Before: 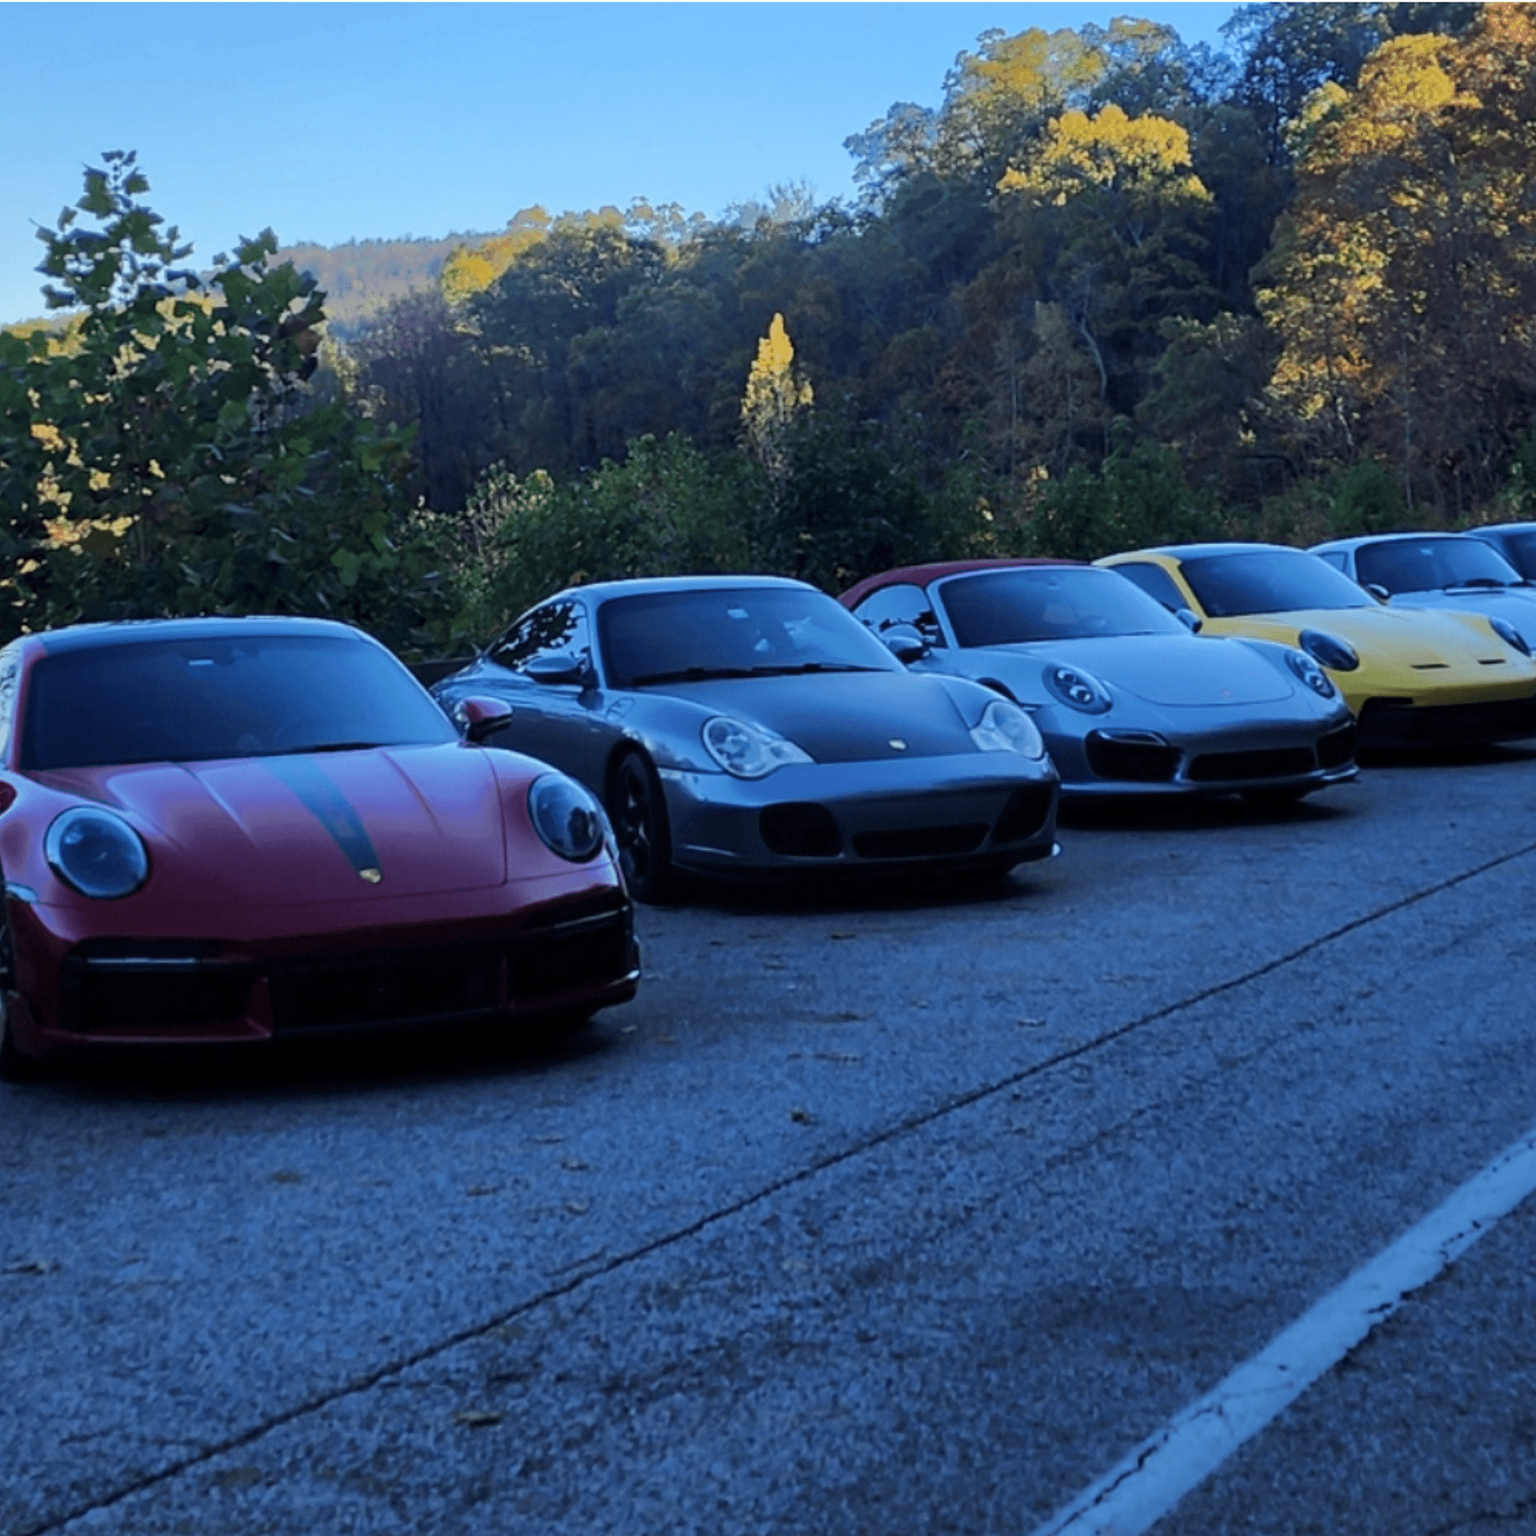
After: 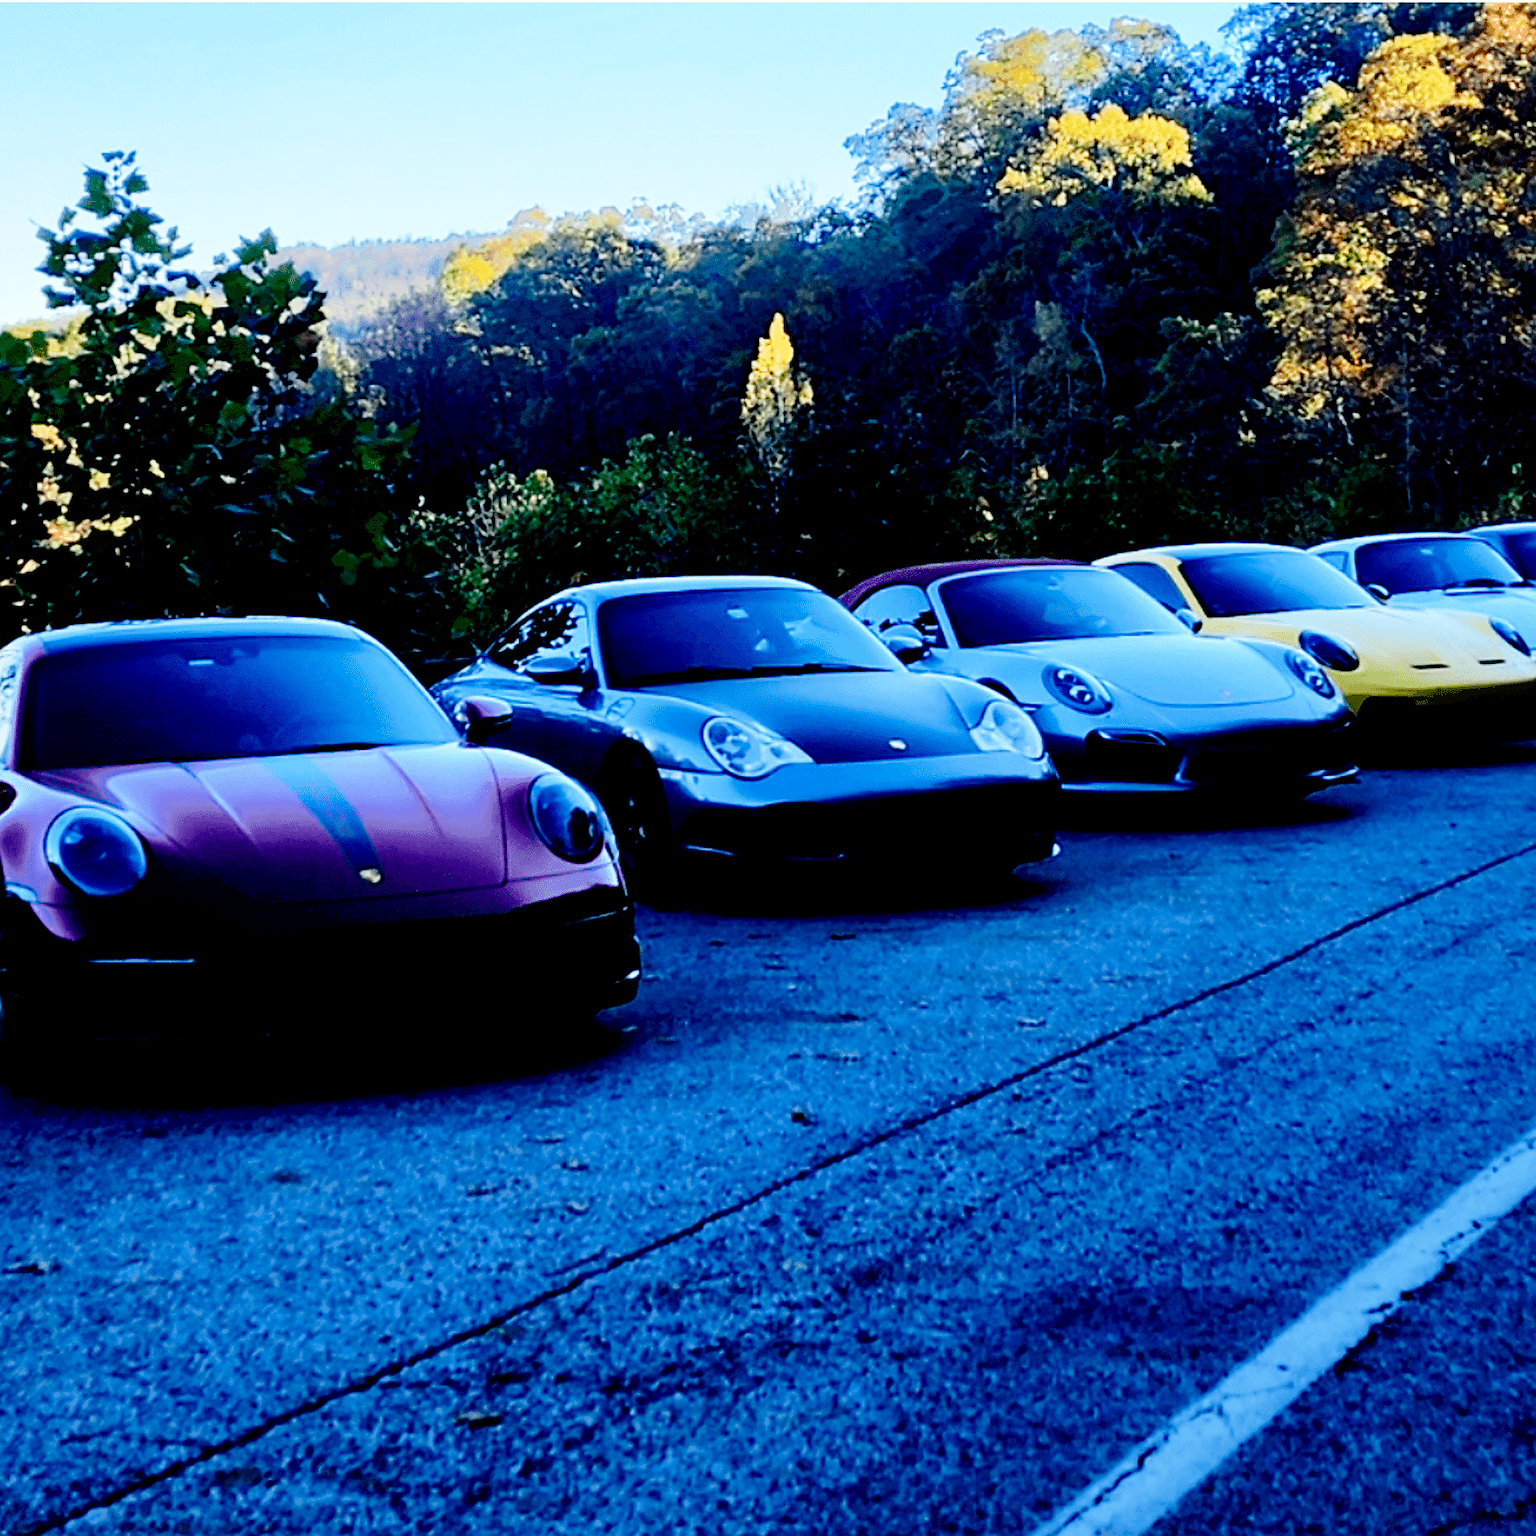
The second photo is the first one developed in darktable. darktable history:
exposure: black level correction 0.032, exposure 0.308 EV, compensate highlight preservation false
base curve: curves: ch0 [(0, 0) (0.028, 0.03) (0.121, 0.232) (0.46, 0.748) (0.859, 0.968) (1, 1)], preserve colors none
sharpen: radius 1.493, amount 0.404, threshold 1.688
